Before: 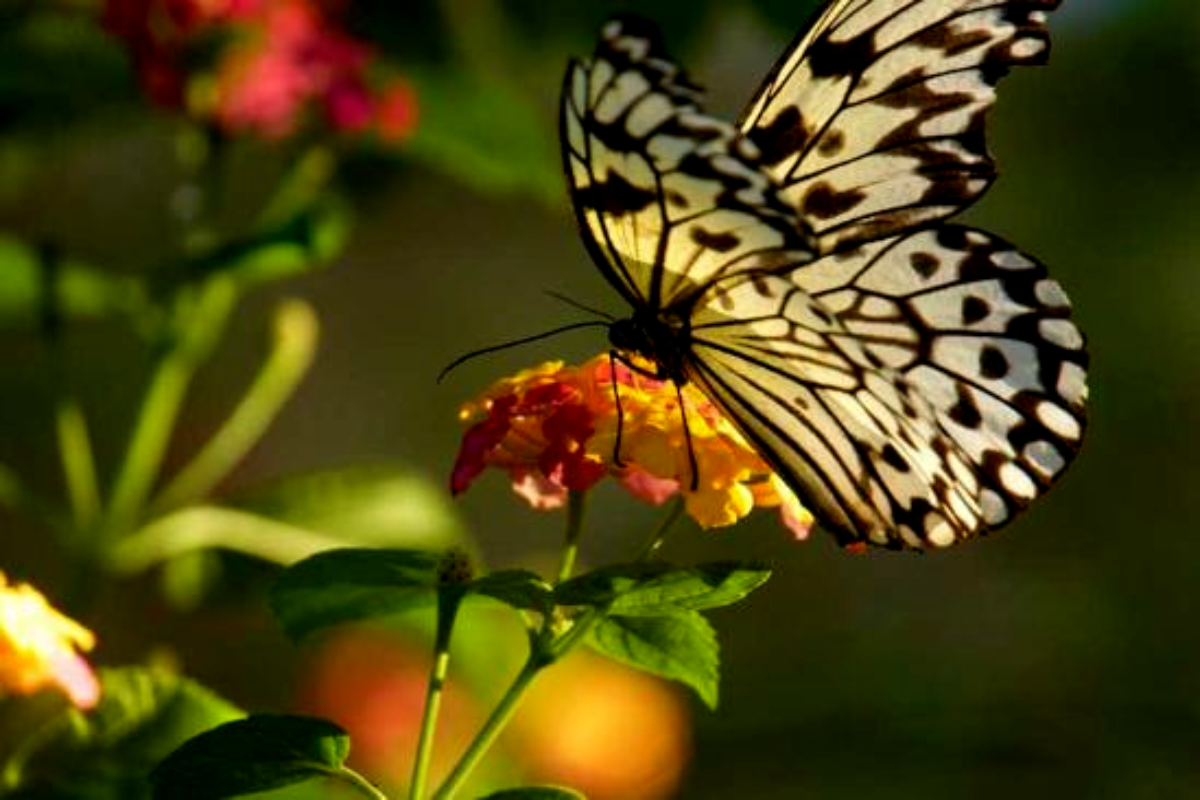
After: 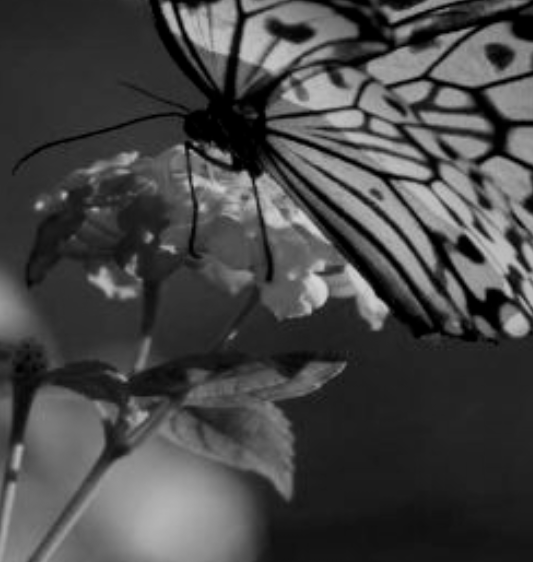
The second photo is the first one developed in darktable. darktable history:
white balance: red 0.871, blue 1.249
crop: left 35.432%, top 26.233%, right 20.145%, bottom 3.432%
monochrome: a 79.32, b 81.83, size 1.1
